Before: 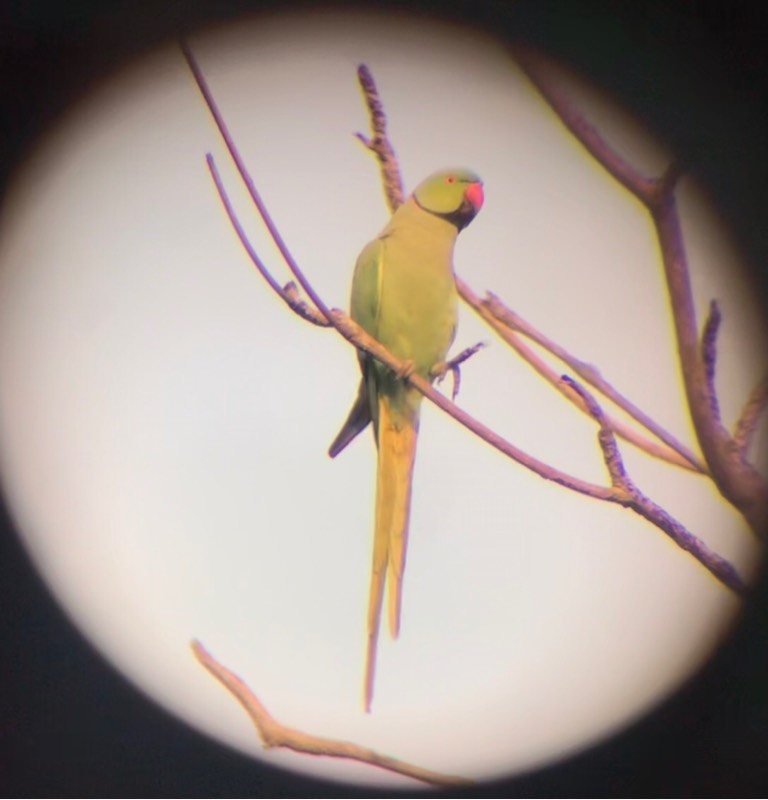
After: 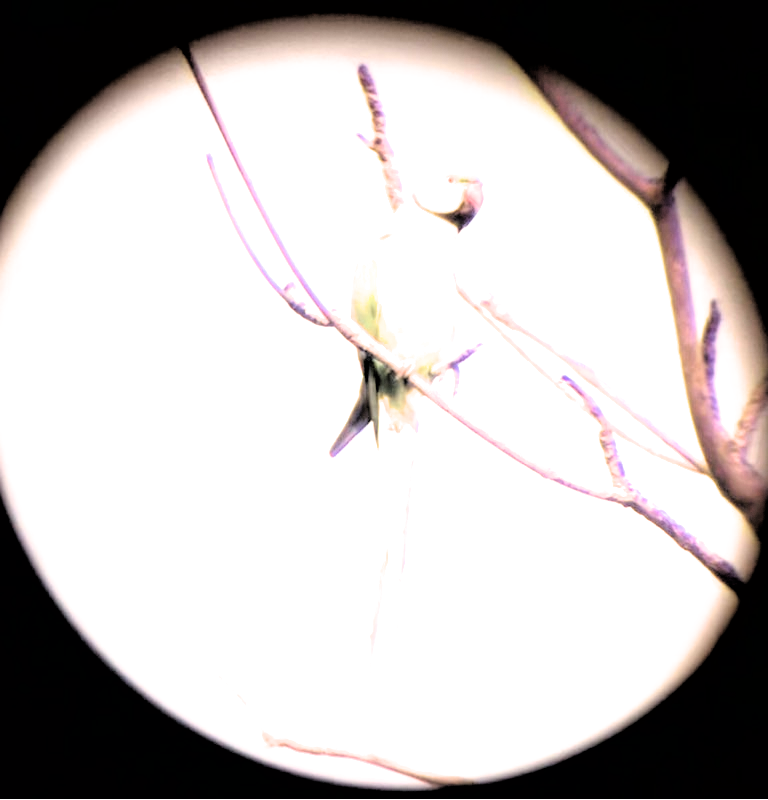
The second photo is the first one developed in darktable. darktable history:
exposure: black level correction 0, exposure 1.2 EV, compensate highlight preservation false
filmic rgb: black relative exposure -1.15 EV, white relative exposure 2.08 EV, hardness 1.6, contrast 2.242, color science v6 (2022)
